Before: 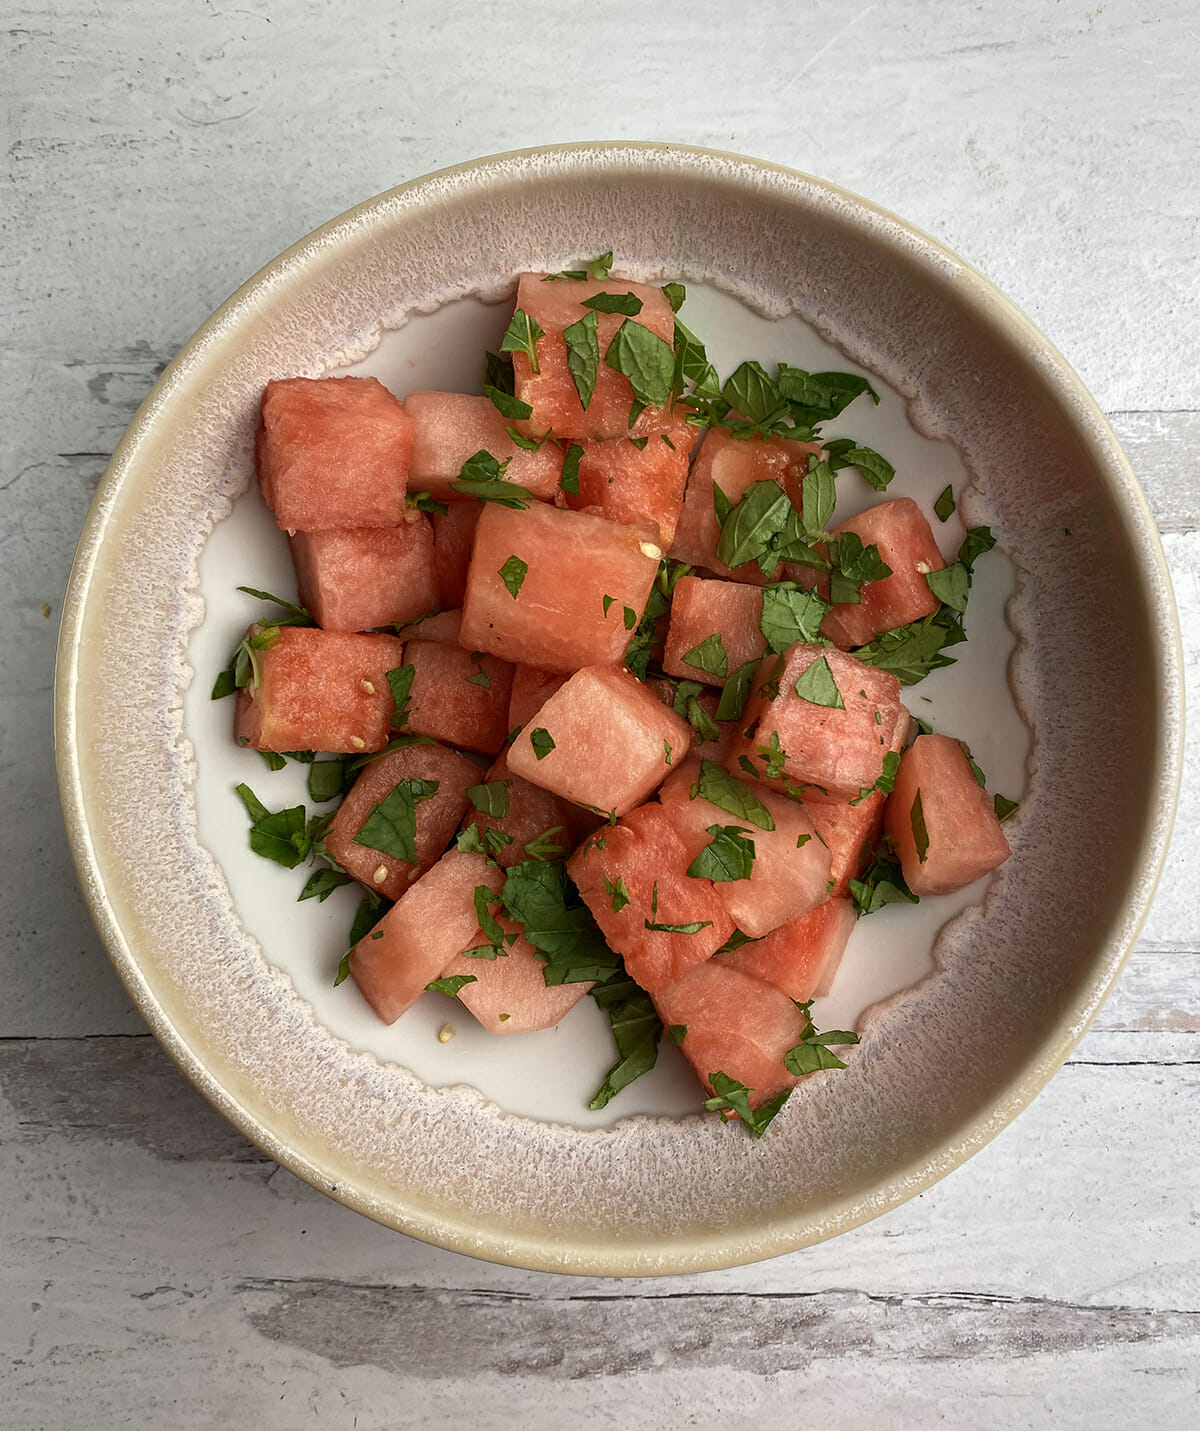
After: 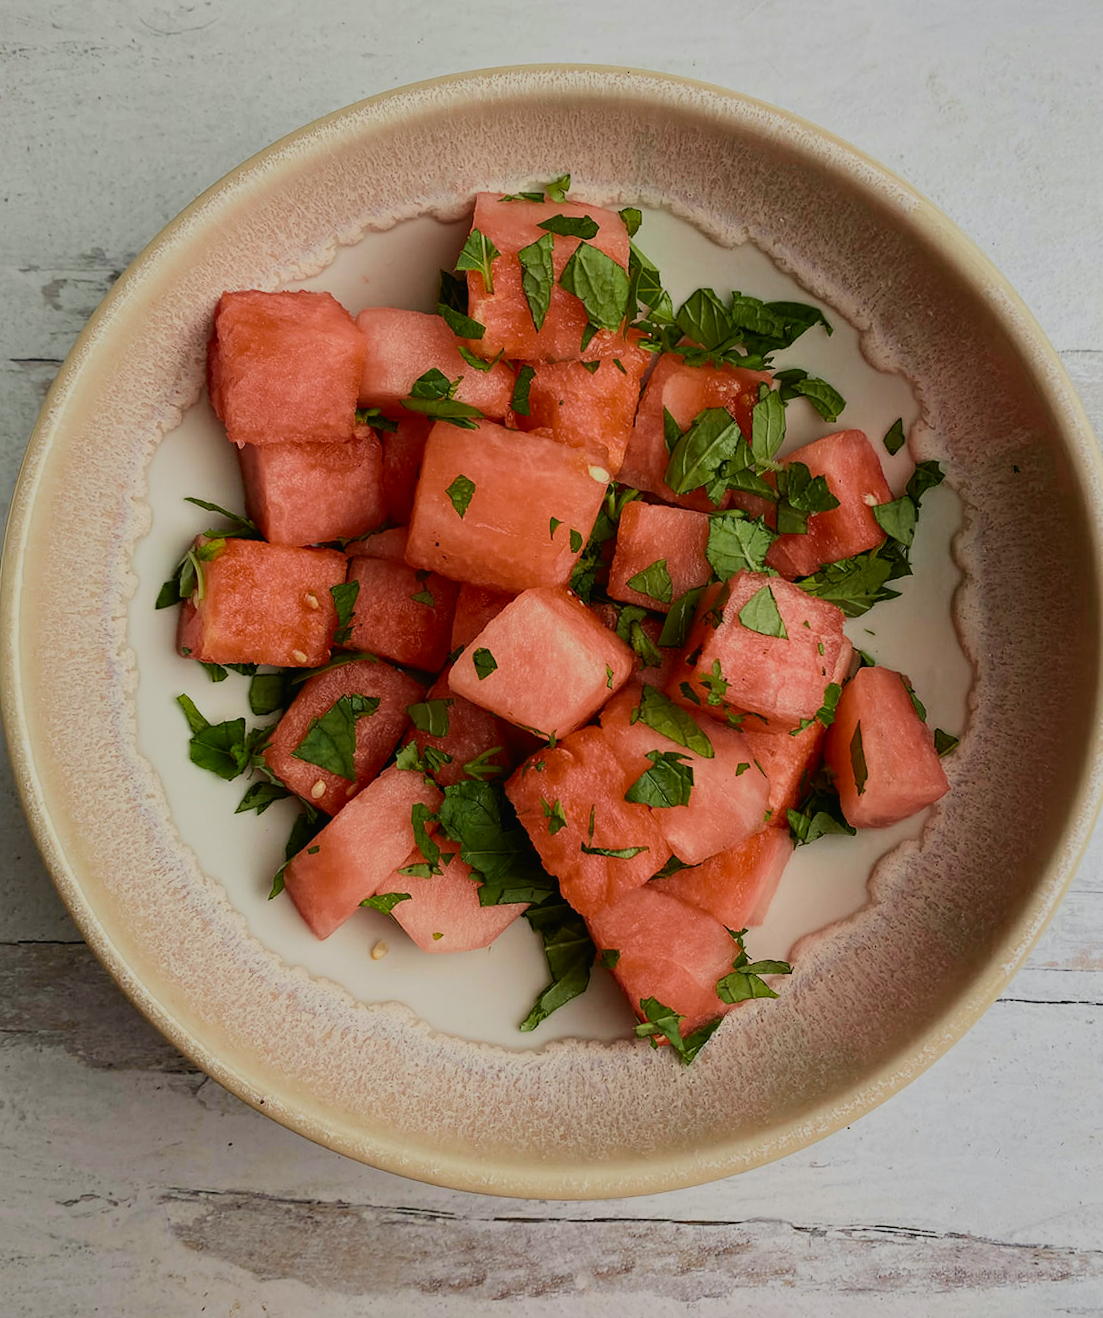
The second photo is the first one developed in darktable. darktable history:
crop and rotate: angle -1.84°, left 3.072%, top 3.812%, right 1.498%, bottom 0.608%
filmic rgb: black relative exposure -7.12 EV, white relative exposure 5.36 EV, hardness 3.02
tone curve: curves: ch0 [(0, 0.014) (0.036, 0.047) (0.15, 0.156) (0.27, 0.258) (0.511, 0.506) (0.761, 0.741) (1, 0.919)]; ch1 [(0, 0) (0.179, 0.173) (0.322, 0.32) (0.429, 0.431) (0.502, 0.5) (0.519, 0.522) (0.562, 0.575) (0.631, 0.65) (0.72, 0.692) (1, 1)]; ch2 [(0, 0) (0.29, 0.295) (0.404, 0.436) (0.497, 0.498) (0.533, 0.556) (0.599, 0.607) (0.696, 0.707) (1, 1)], color space Lab, independent channels, preserve colors none
